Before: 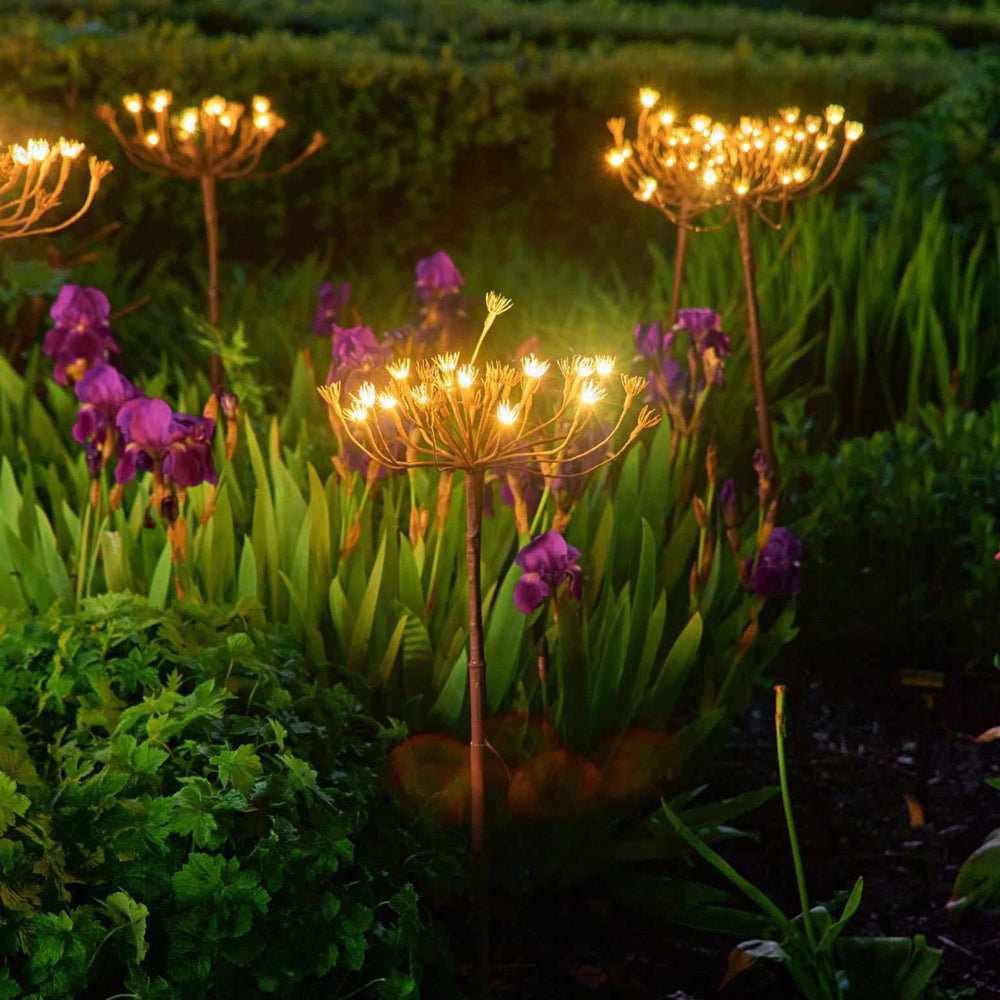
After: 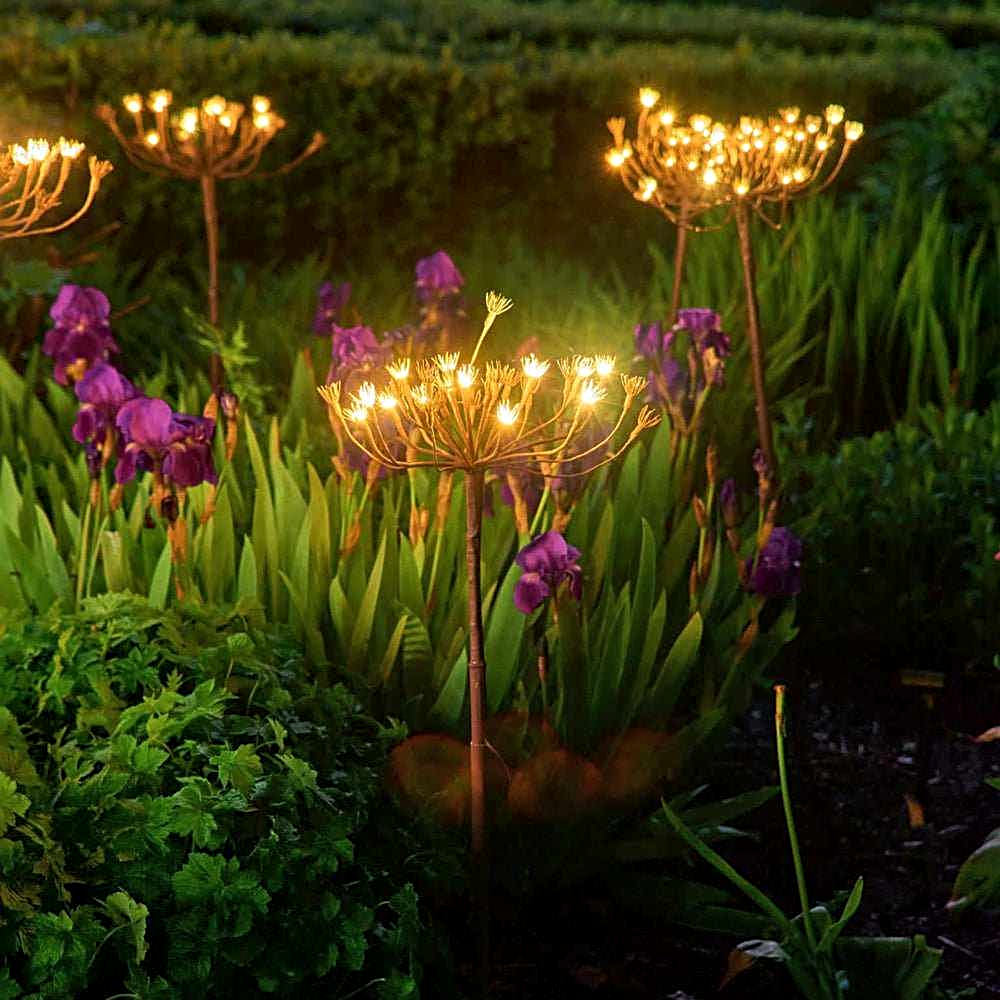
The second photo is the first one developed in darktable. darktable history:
sharpen: on, module defaults
local contrast: highlights 102%, shadows 98%, detail 120%, midtone range 0.2
